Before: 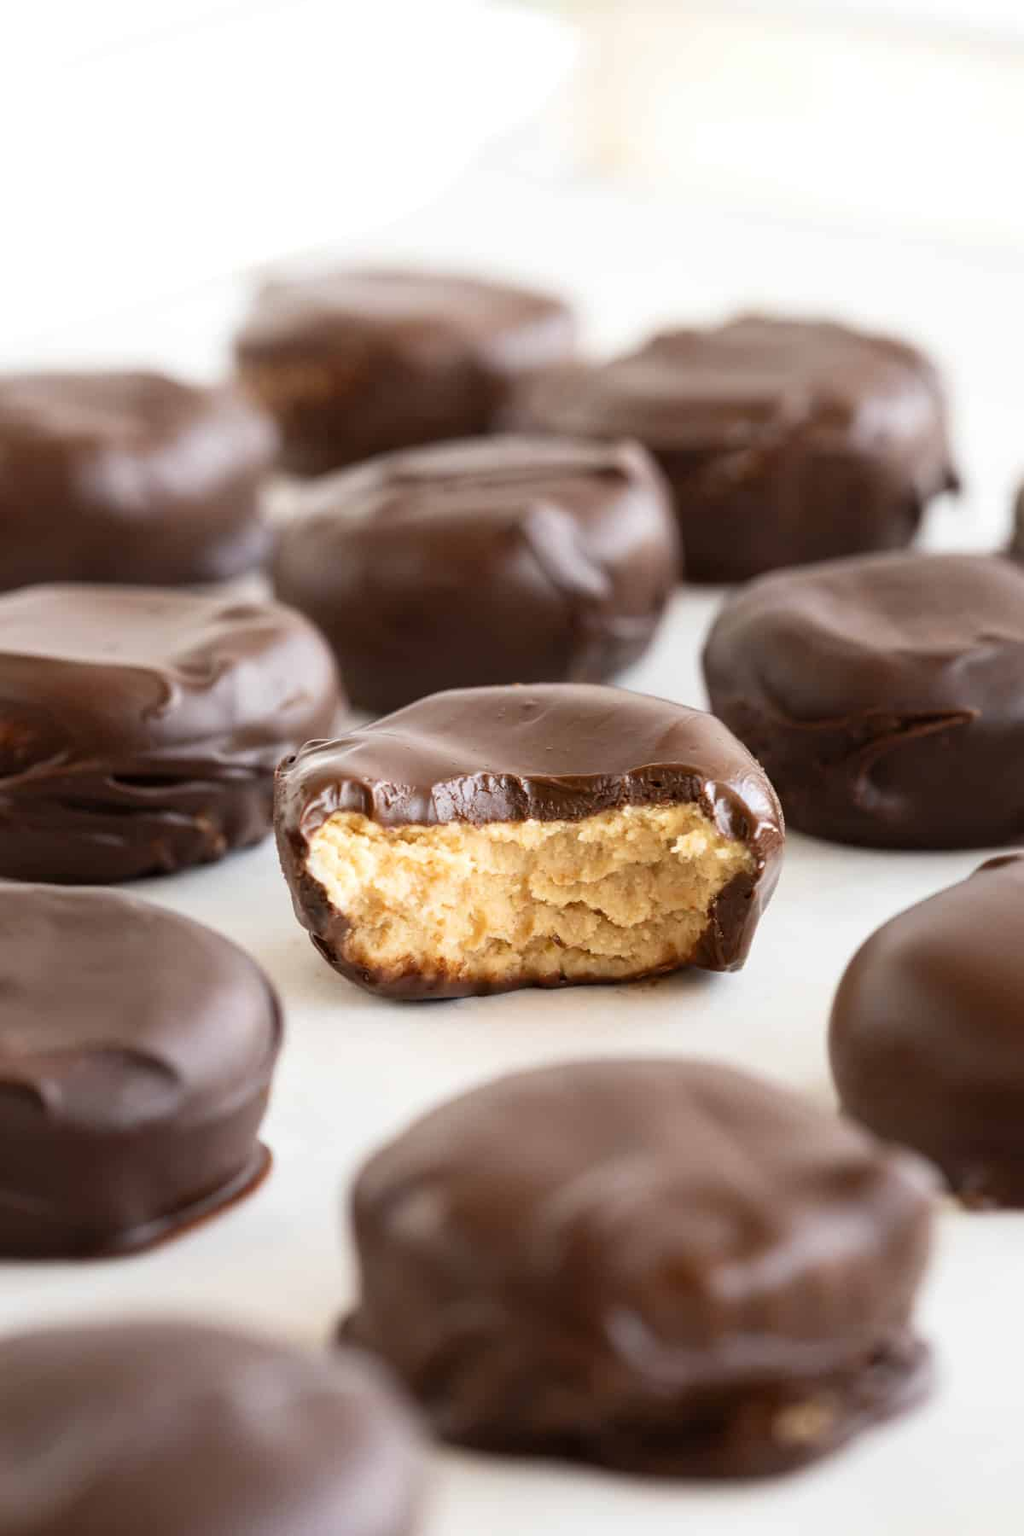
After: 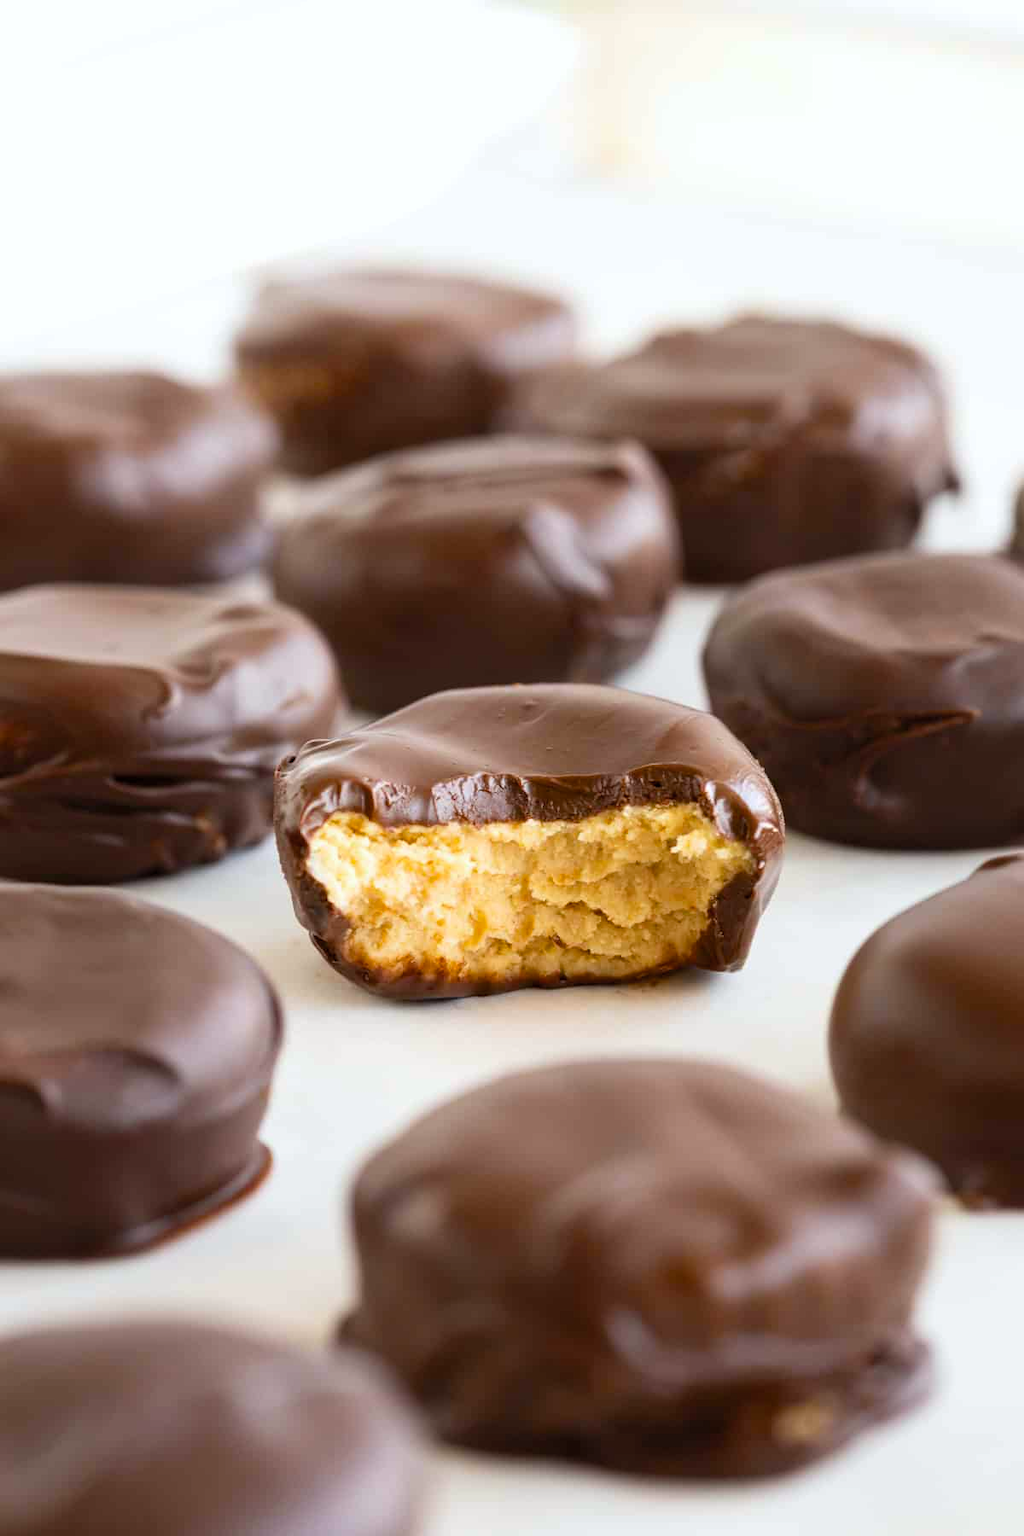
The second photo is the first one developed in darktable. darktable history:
color balance rgb: perceptual saturation grading › global saturation 20%, global vibrance 20%
white balance: red 0.986, blue 1.01
fill light: on, module defaults
